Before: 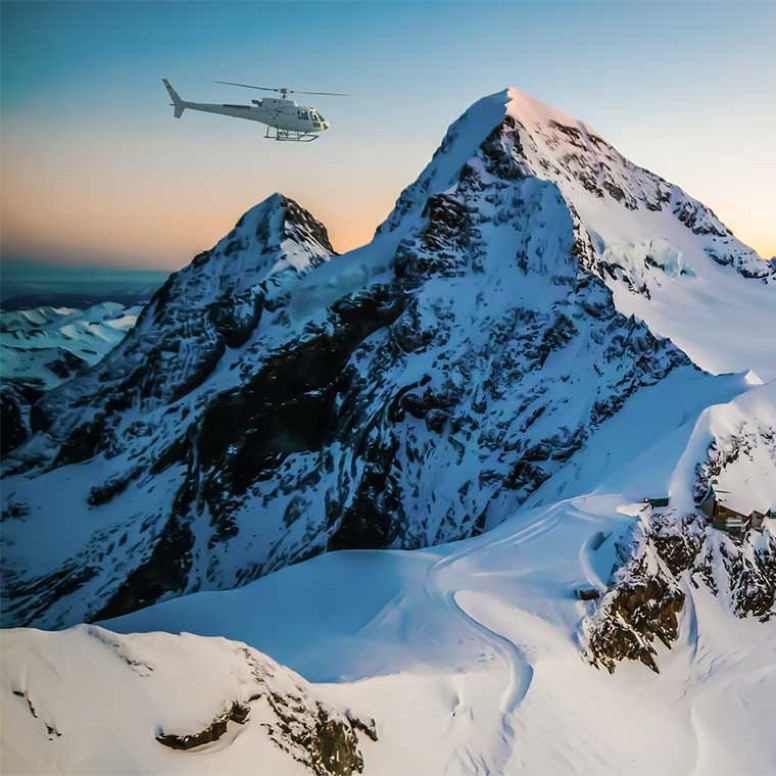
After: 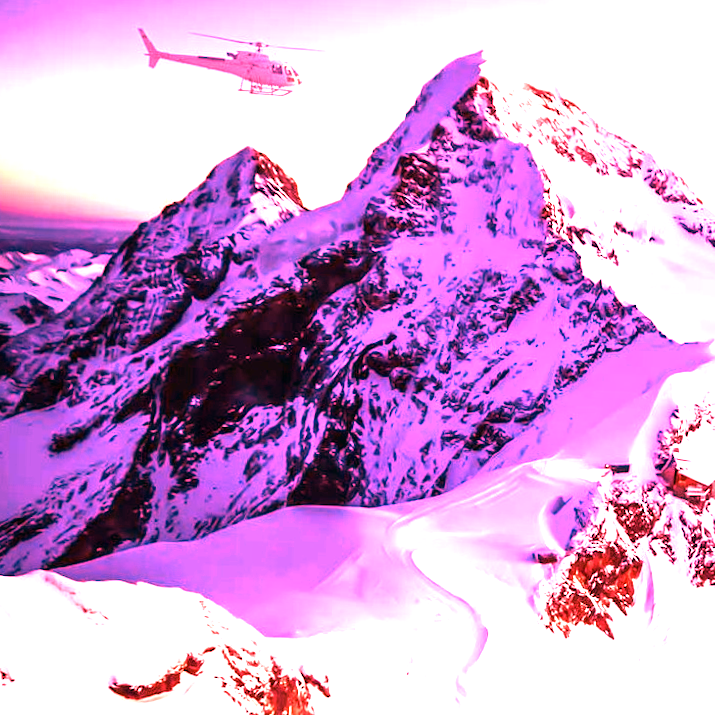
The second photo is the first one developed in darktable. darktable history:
white balance: red 4.26, blue 1.802
velvia: on, module defaults
crop and rotate: angle -1.96°, left 3.097%, top 4.154%, right 1.586%, bottom 0.529%
